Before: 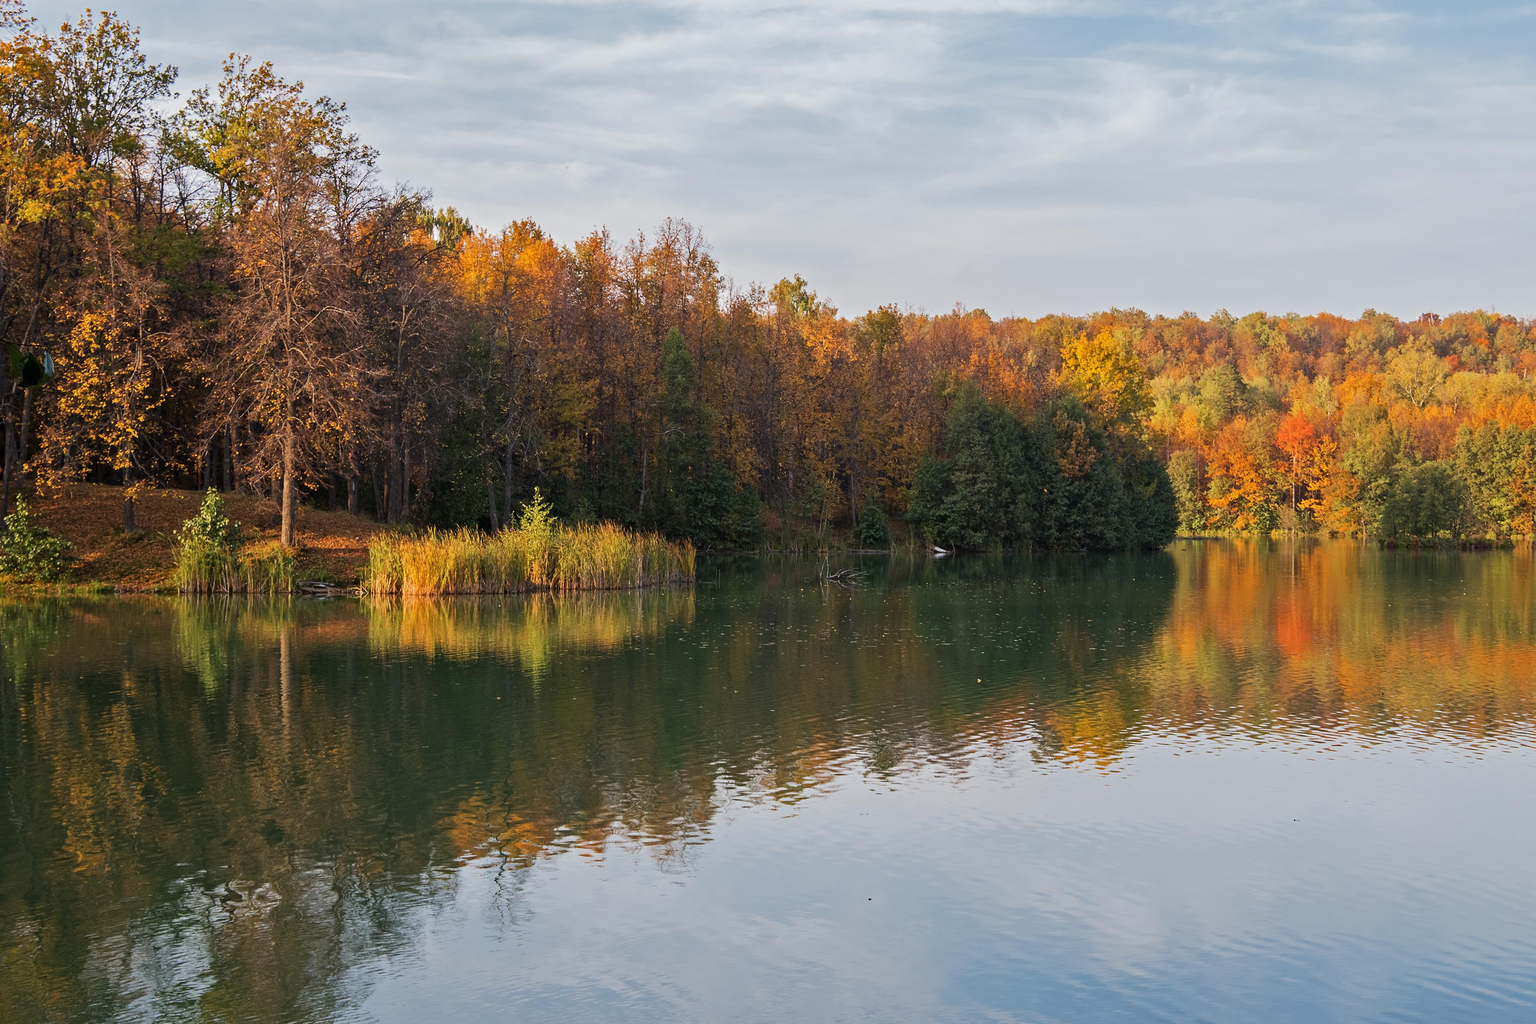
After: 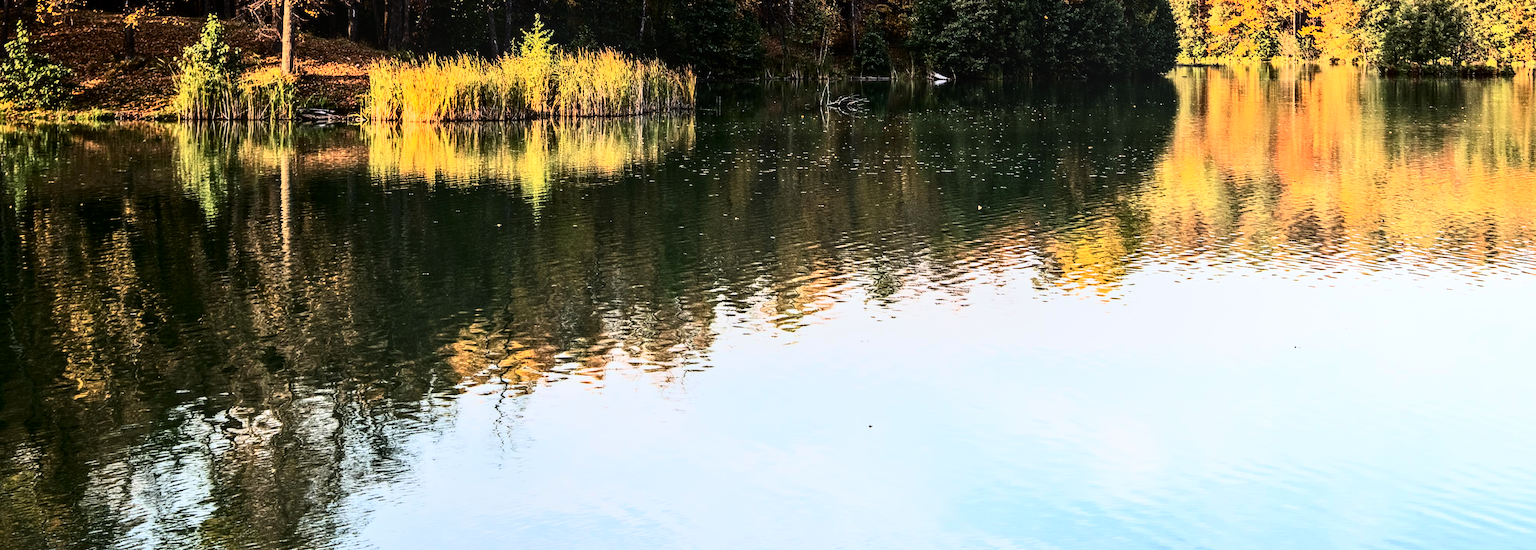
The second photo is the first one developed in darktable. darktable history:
contrast brightness saturation: contrast 0.28
local contrast: on, module defaults
rgb curve: curves: ch0 [(0, 0) (0.21, 0.15) (0.24, 0.21) (0.5, 0.75) (0.75, 0.96) (0.89, 0.99) (1, 1)]; ch1 [(0, 0.02) (0.21, 0.13) (0.25, 0.2) (0.5, 0.67) (0.75, 0.9) (0.89, 0.97) (1, 1)]; ch2 [(0, 0.02) (0.21, 0.13) (0.25, 0.2) (0.5, 0.67) (0.75, 0.9) (0.89, 0.97) (1, 1)], compensate middle gray true
crop and rotate: top 46.237%
